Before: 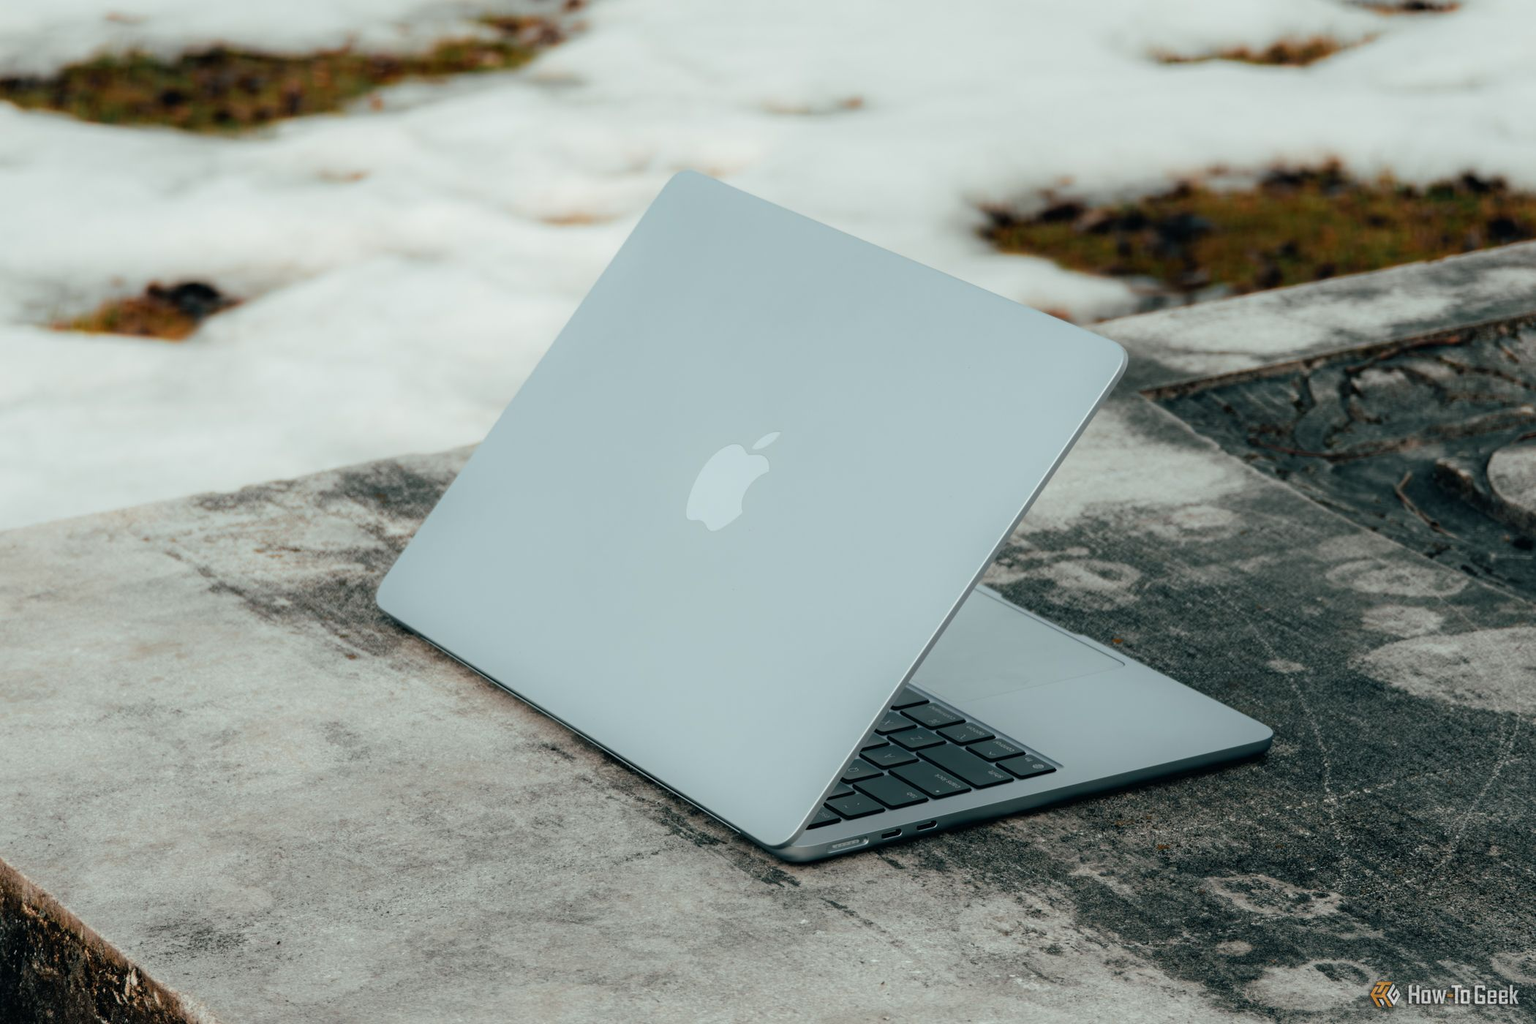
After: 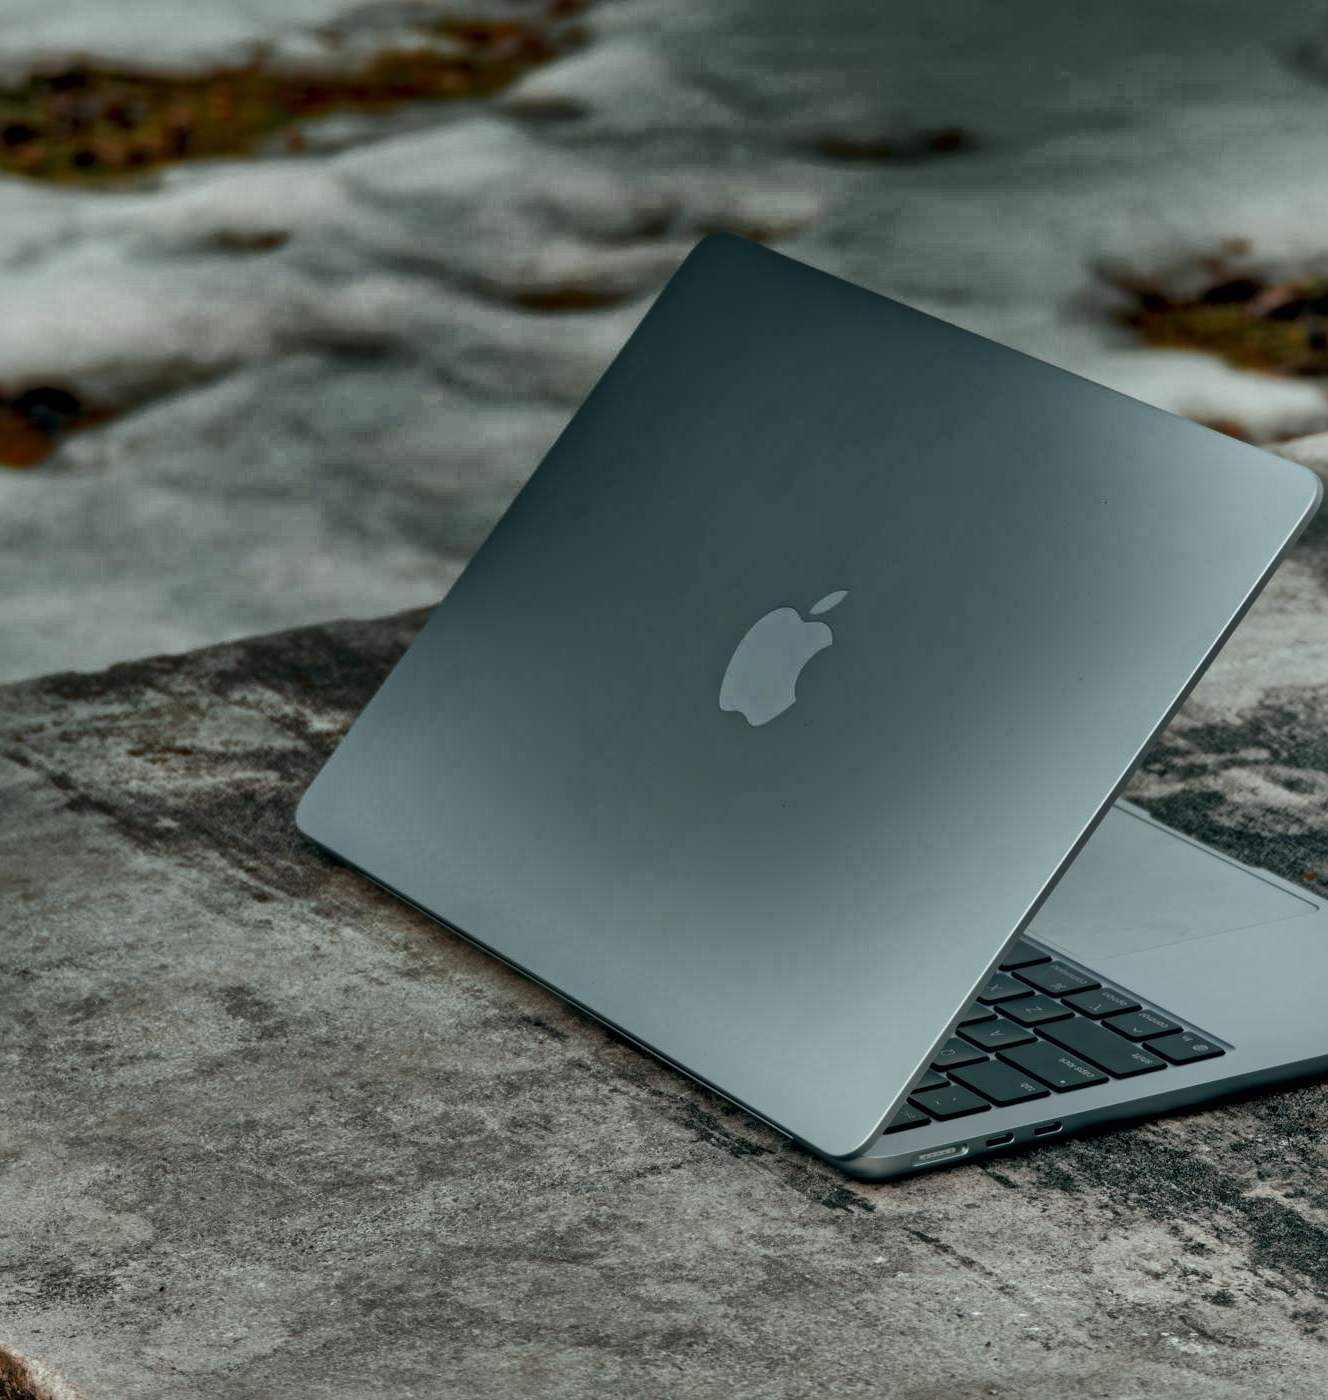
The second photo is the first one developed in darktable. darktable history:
crop: left 10.469%, right 26.291%
local contrast: mode bilateral grid, contrast 19, coarseness 19, detail 163%, midtone range 0.2
shadows and highlights: radius 123.83, shadows 99.3, white point adjustment -2.88, highlights -98.55, soften with gaussian
